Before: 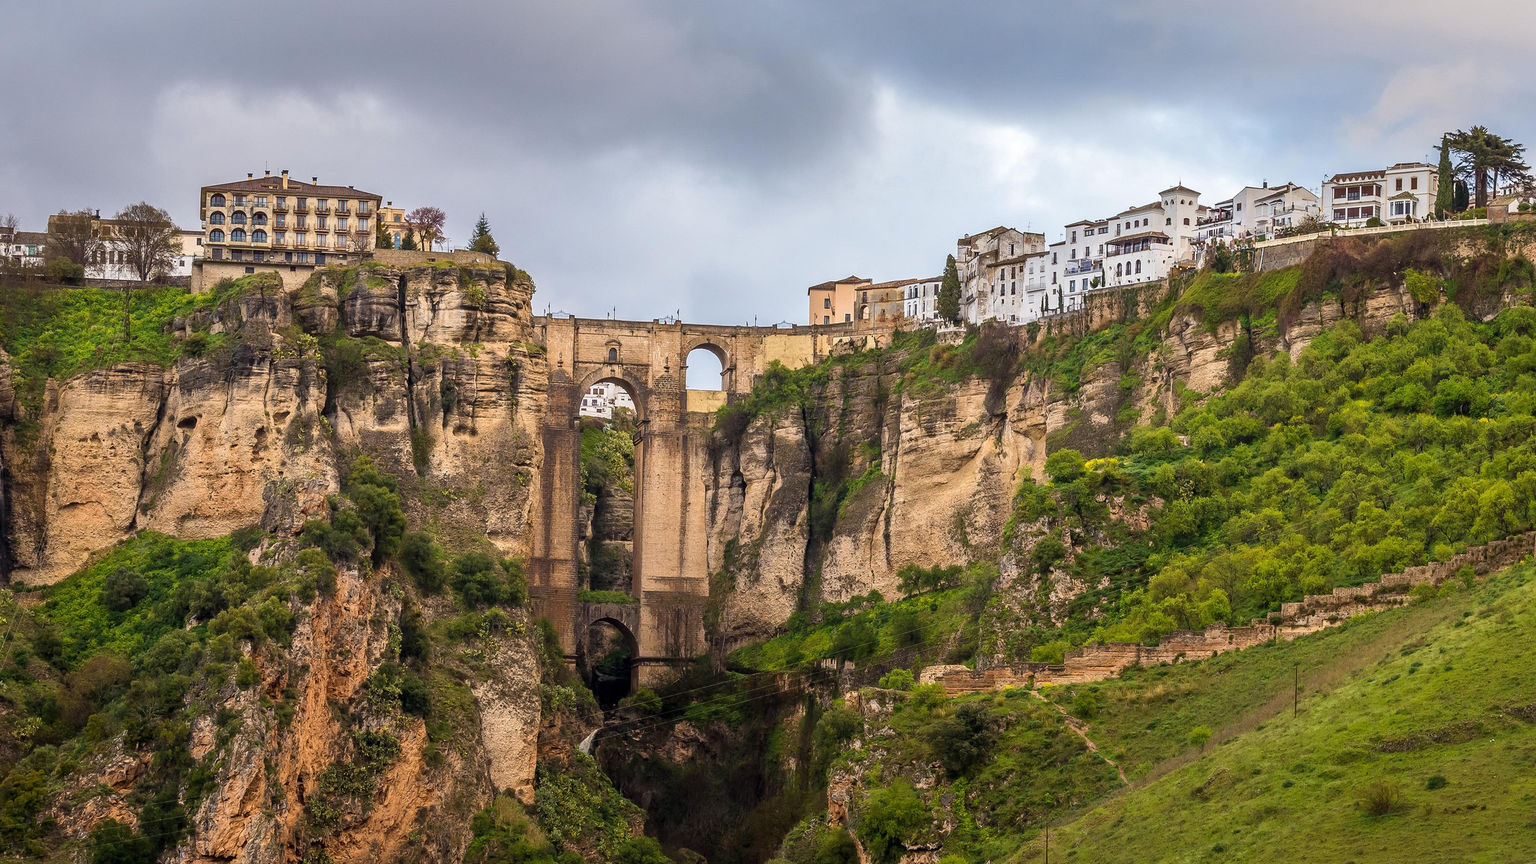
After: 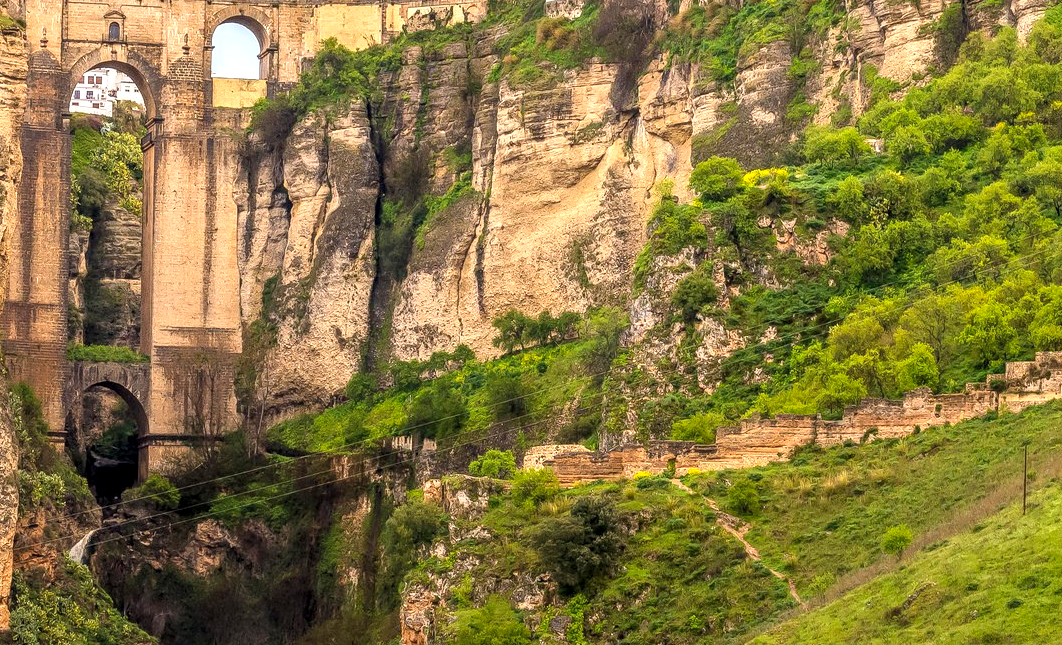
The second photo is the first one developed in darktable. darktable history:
contrast brightness saturation: contrast 0.075, brightness 0.085, saturation 0.176
crop: left 34.351%, top 38.45%, right 13.787%, bottom 5.481%
local contrast: on, module defaults
exposure: exposure 0.487 EV, compensate exposure bias true, compensate highlight preservation false
